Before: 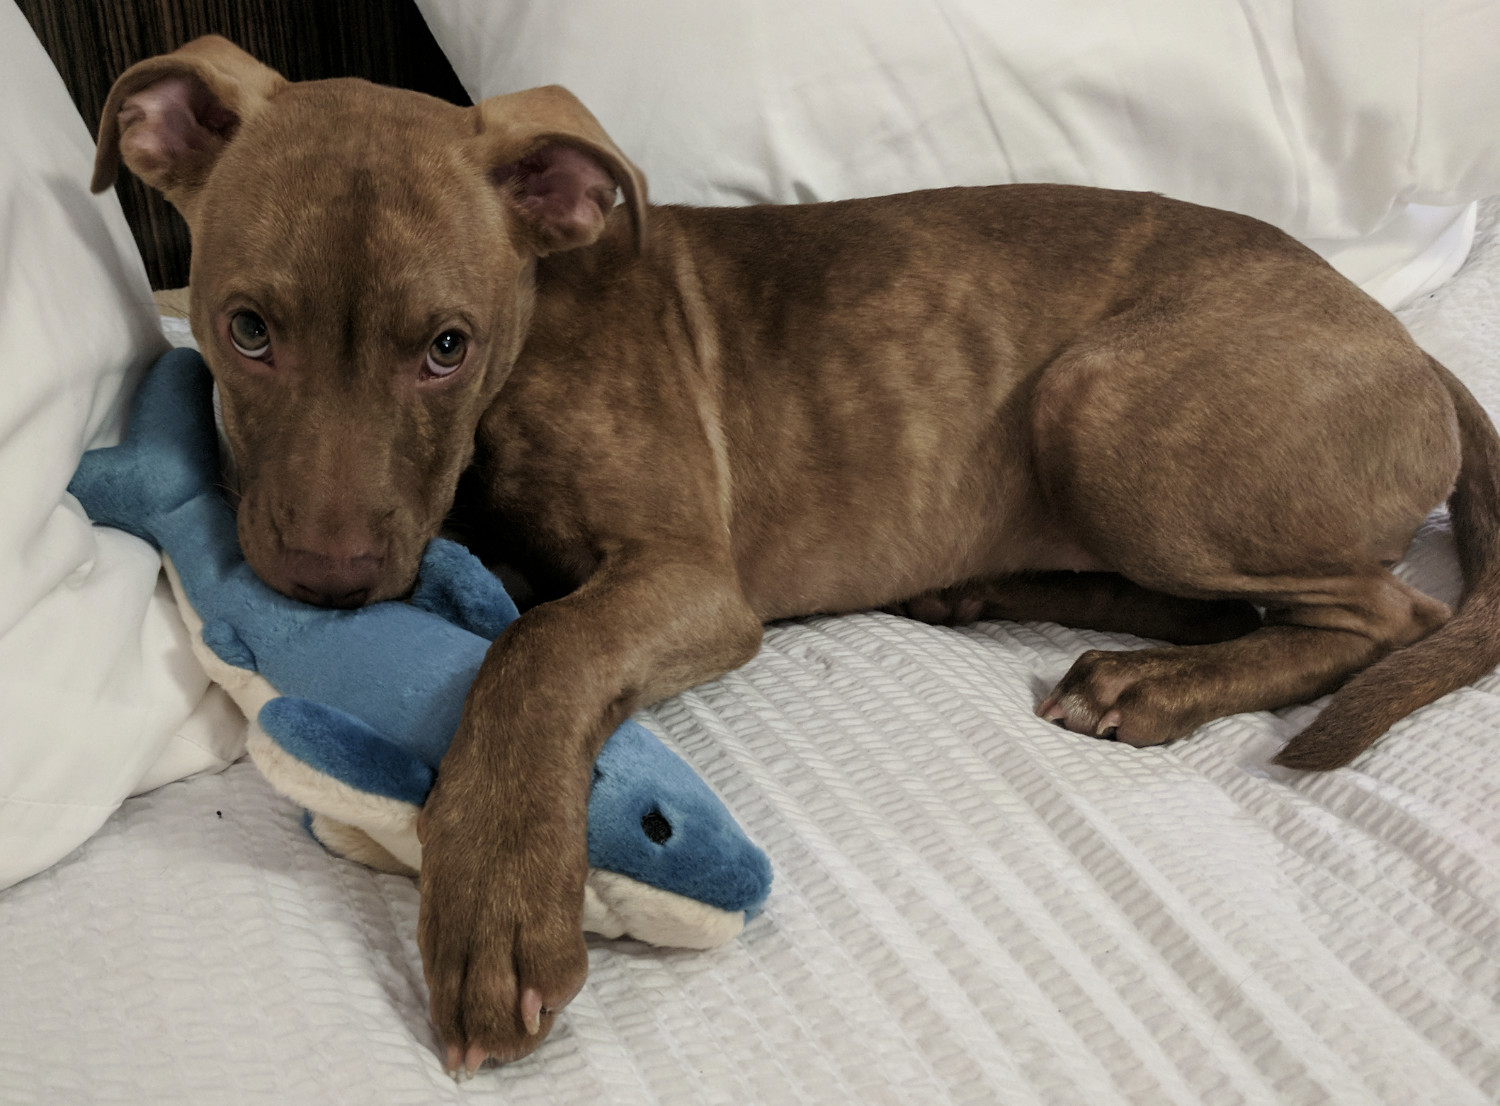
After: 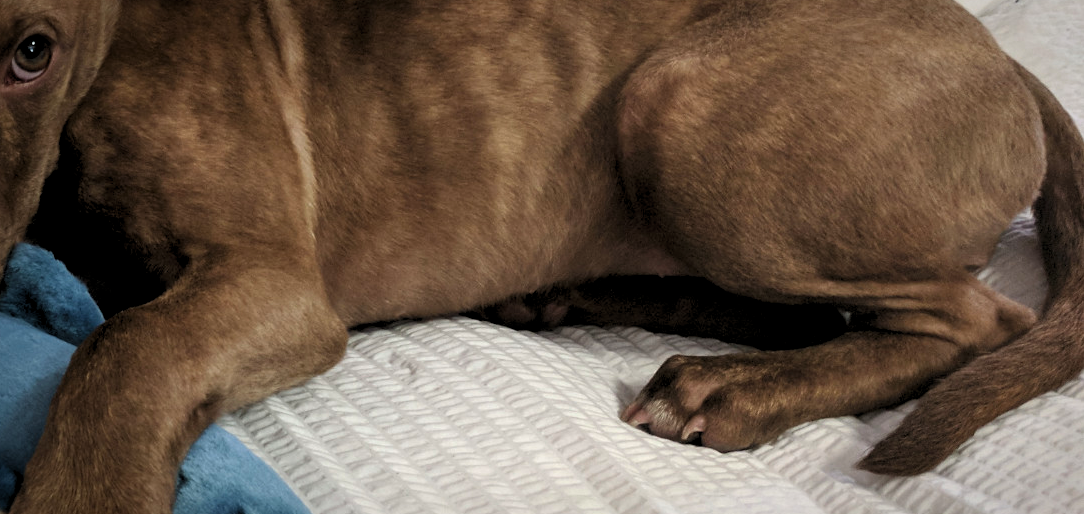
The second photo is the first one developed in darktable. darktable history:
crop and rotate: left 27.694%, top 26.747%, bottom 26.748%
levels: levels [0.055, 0.477, 0.9]
vignetting: brightness -0.39, saturation 0.018, automatic ratio true
